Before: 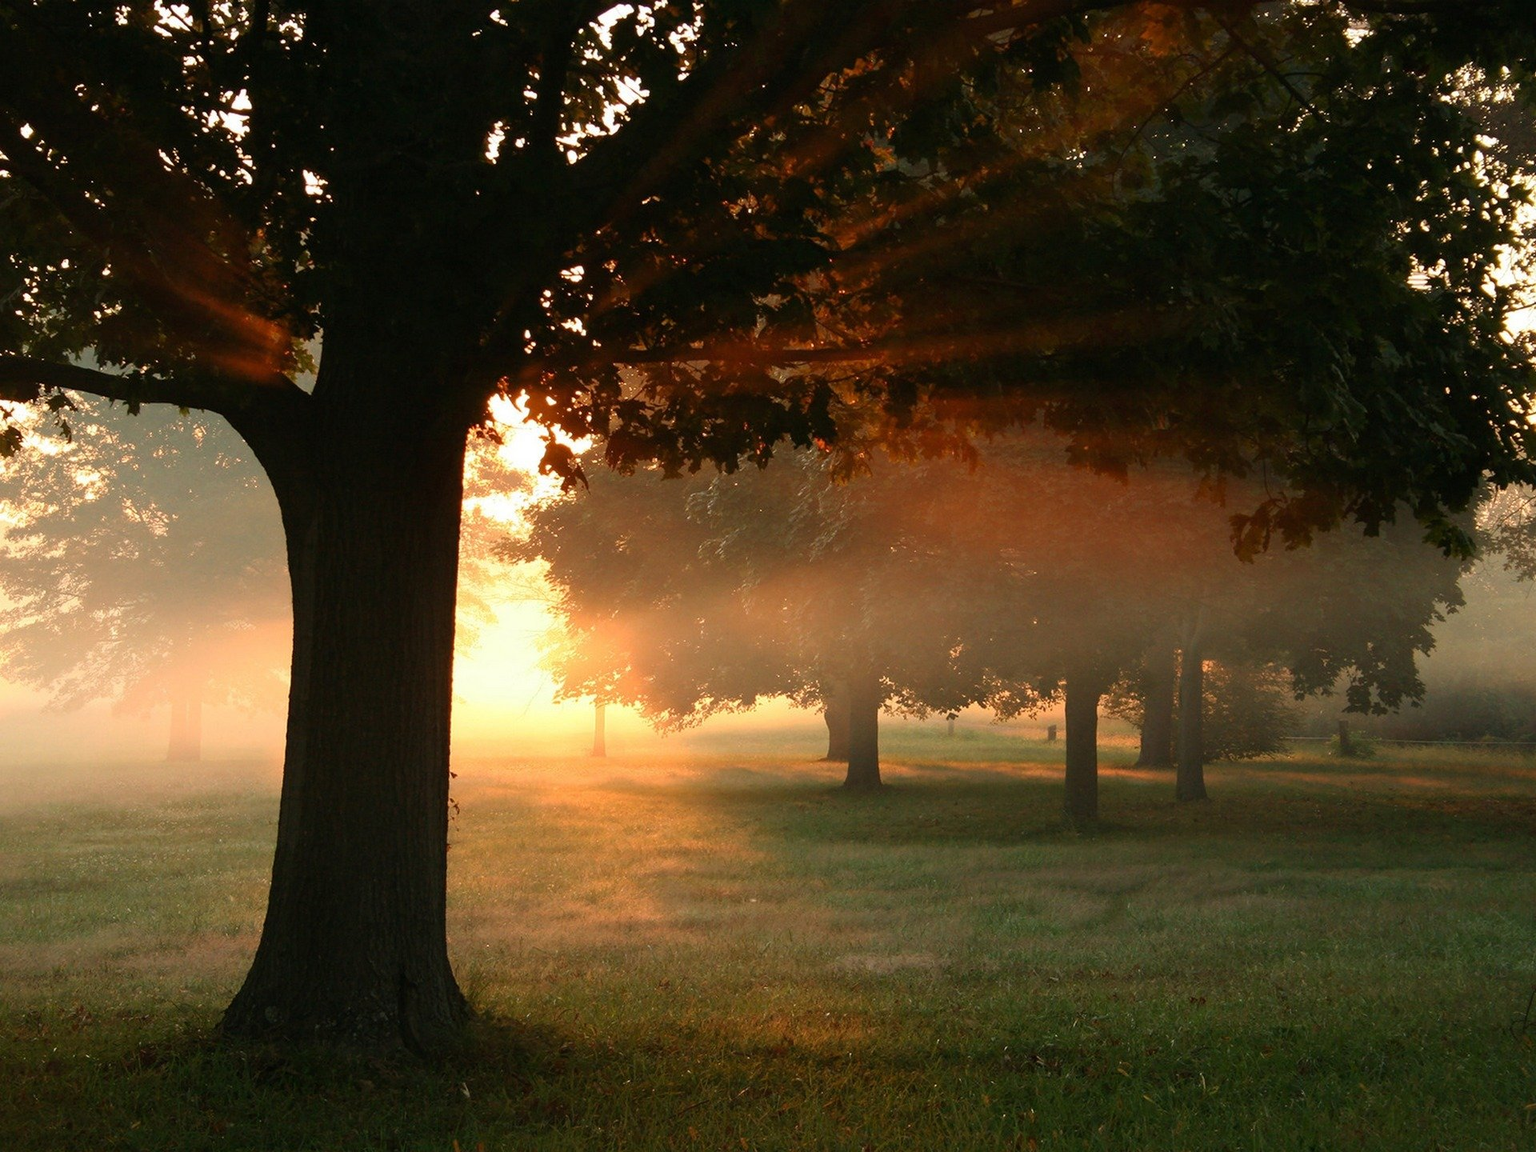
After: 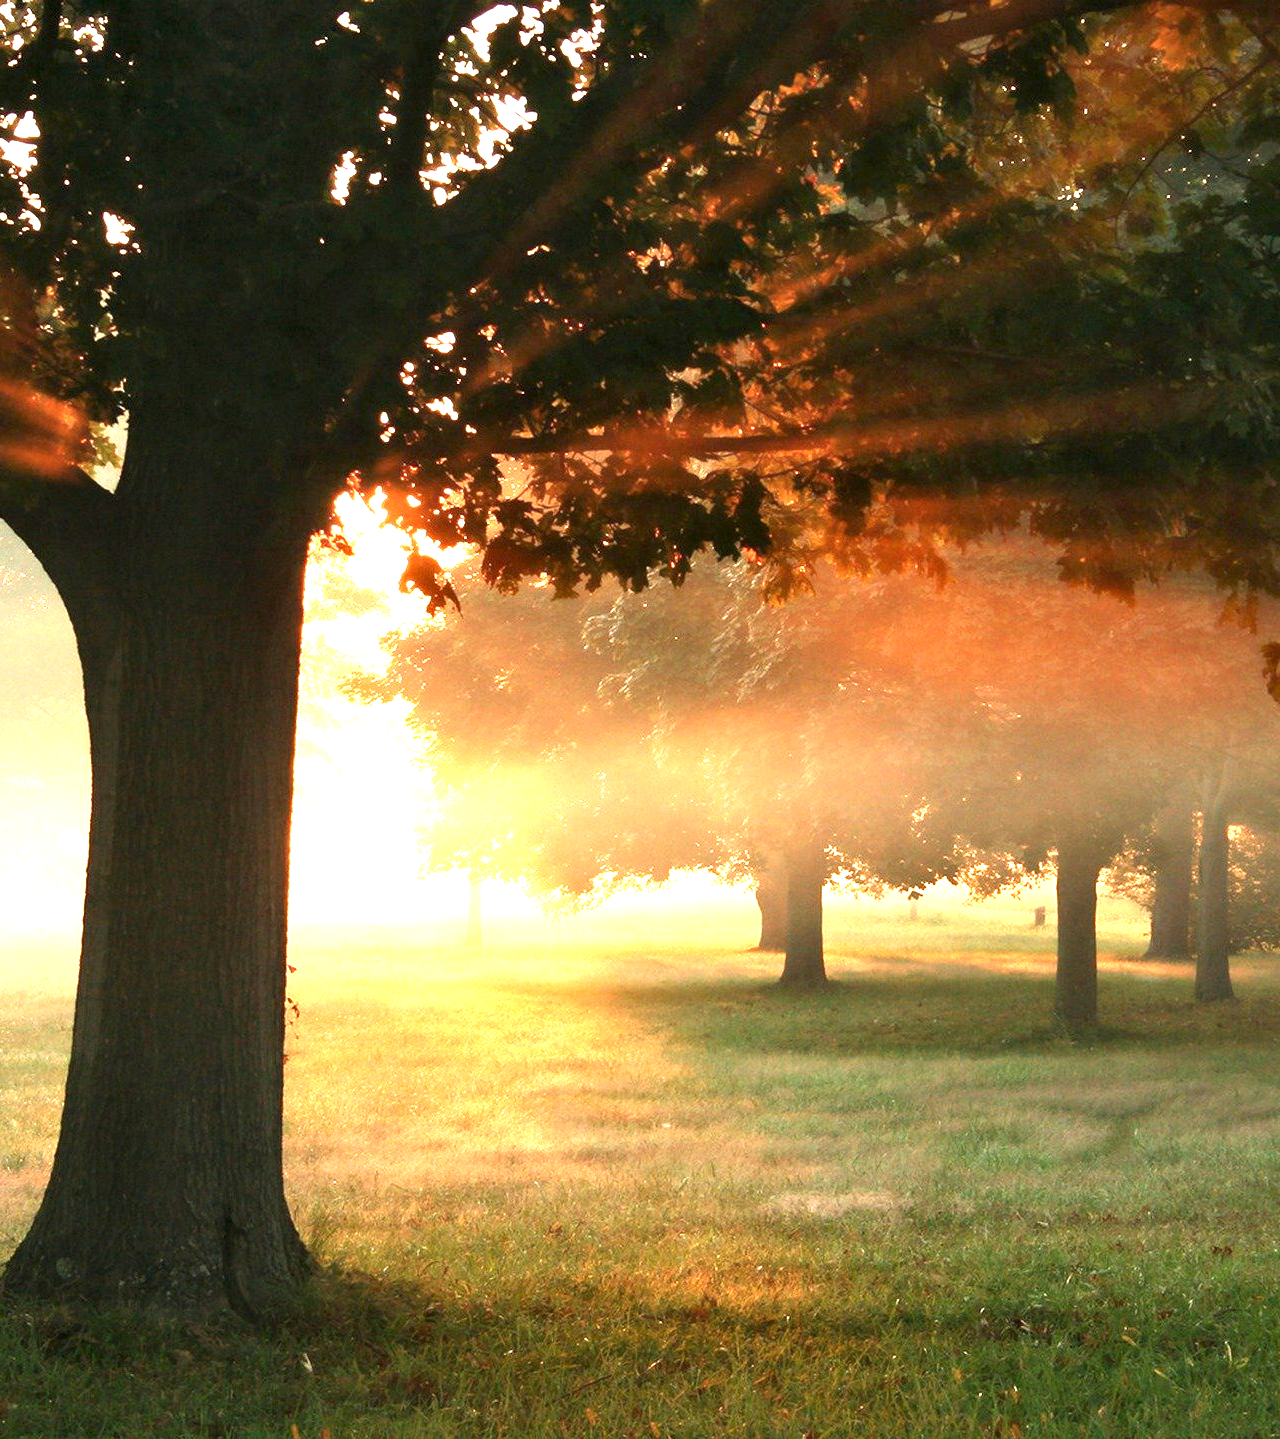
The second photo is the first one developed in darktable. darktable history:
exposure: black level correction 0, exposure 1.921 EV, compensate exposure bias true, compensate highlight preservation false
crop and rotate: left 14.343%, right 18.987%
contrast equalizer: y [[0.514, 0.573, 0.581, 0.508, 0.5, 0.5], [0.5 ×6], [0.5 ×6], [0 ×6], [0 ×6]]
